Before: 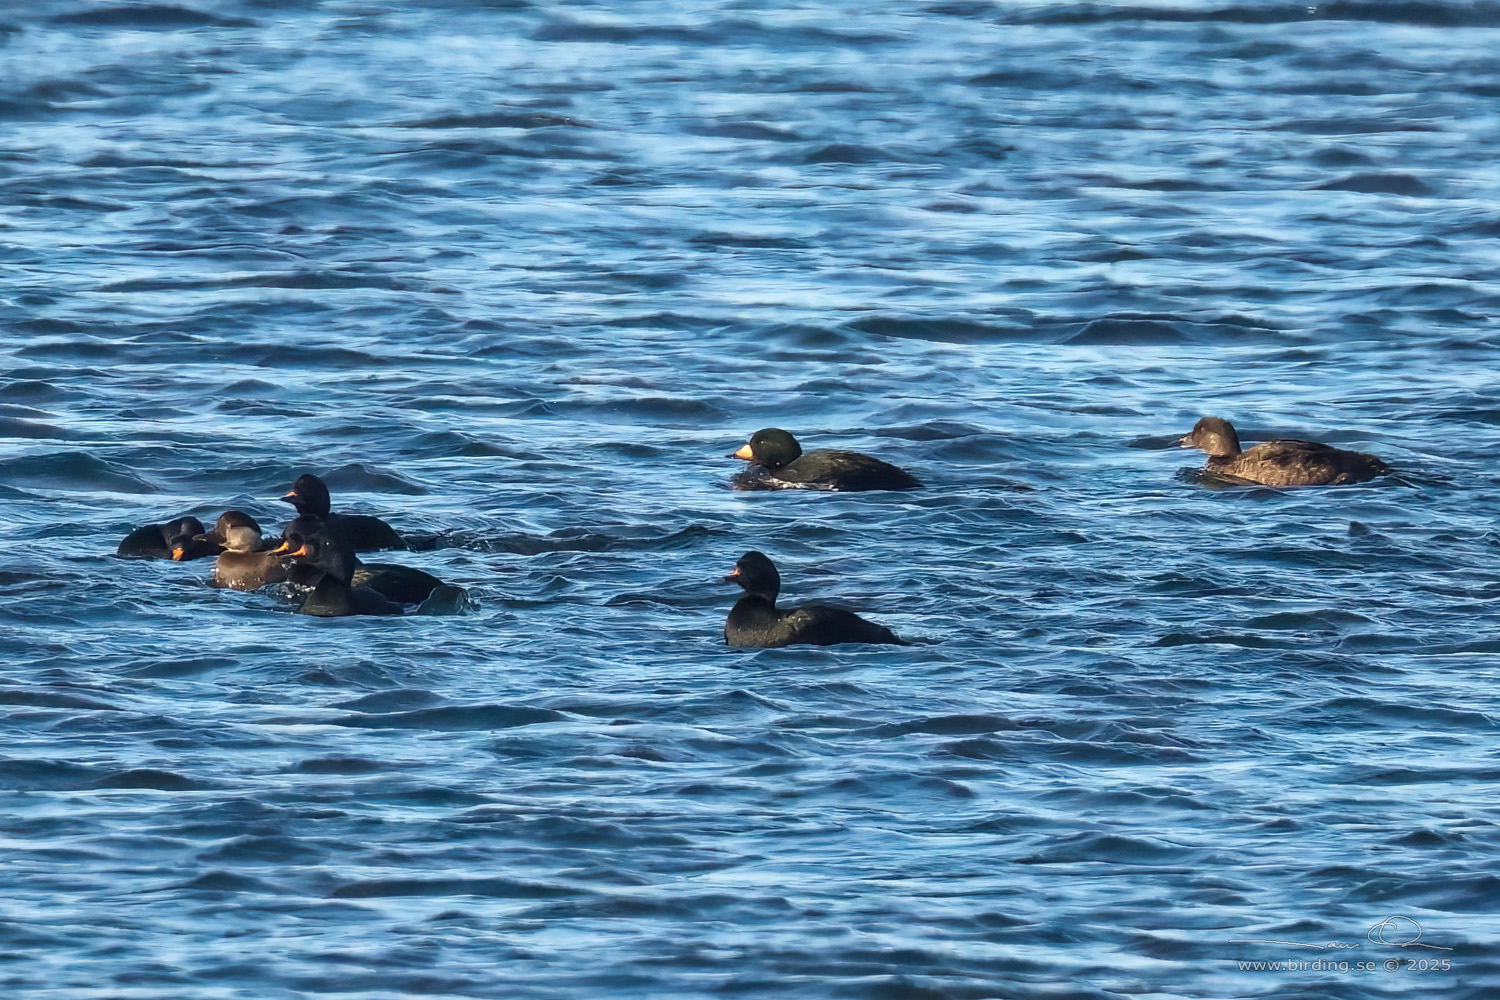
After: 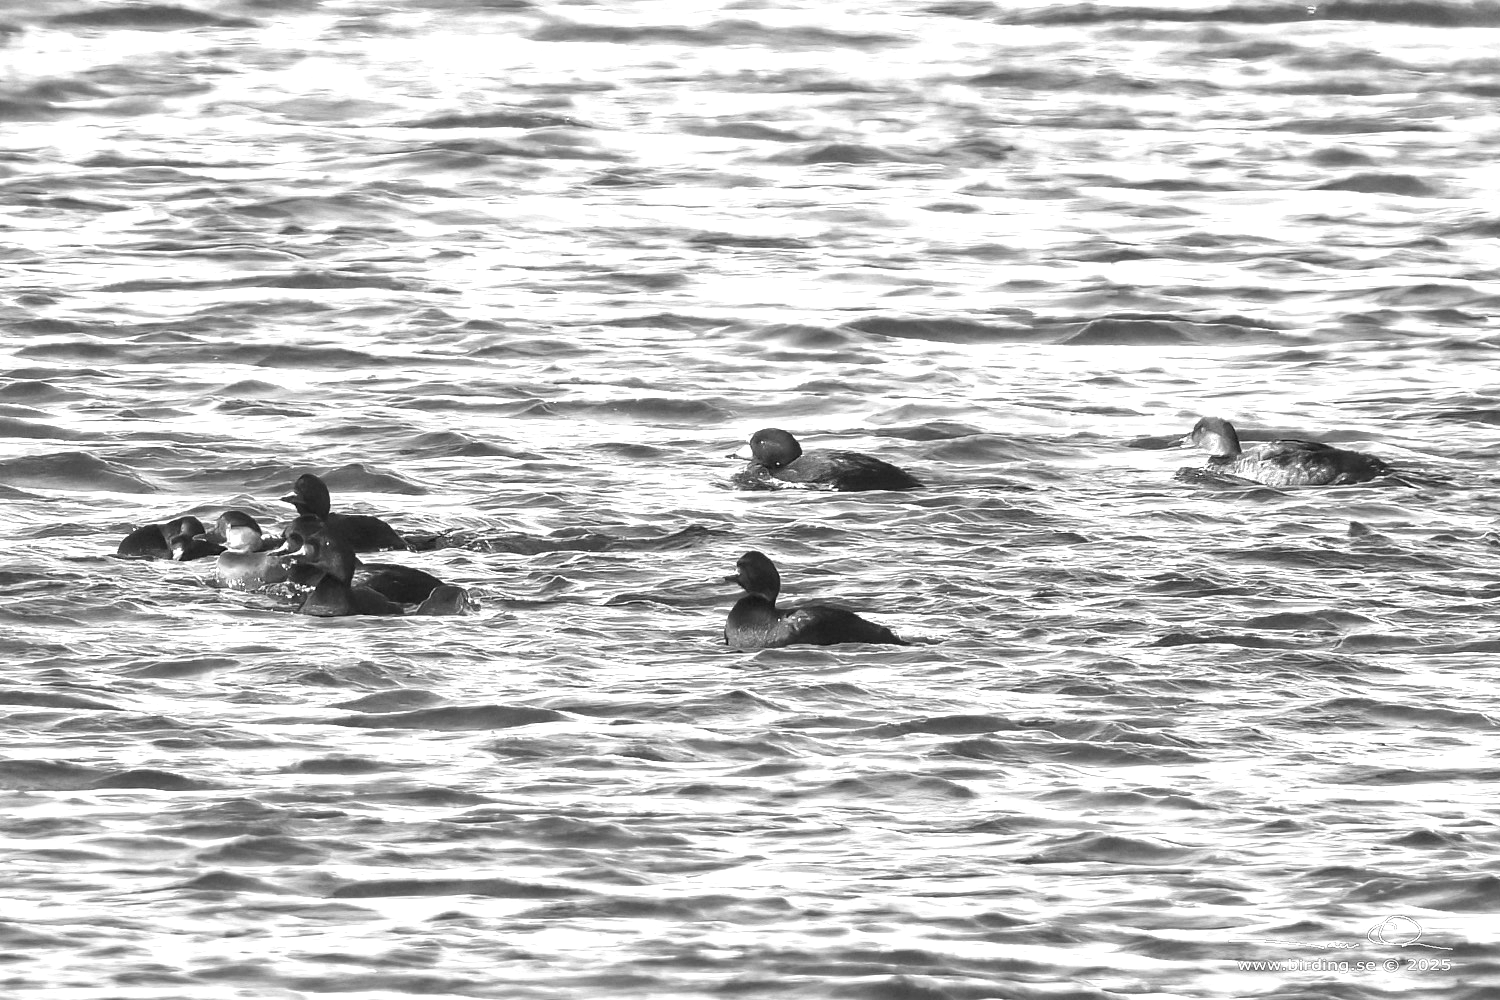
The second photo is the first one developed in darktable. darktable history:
exposure: black level correction 0, exposure 1.45 EV, compensate exposure bias true, compensate highlight preservation false
monochrome: on, module defaults
